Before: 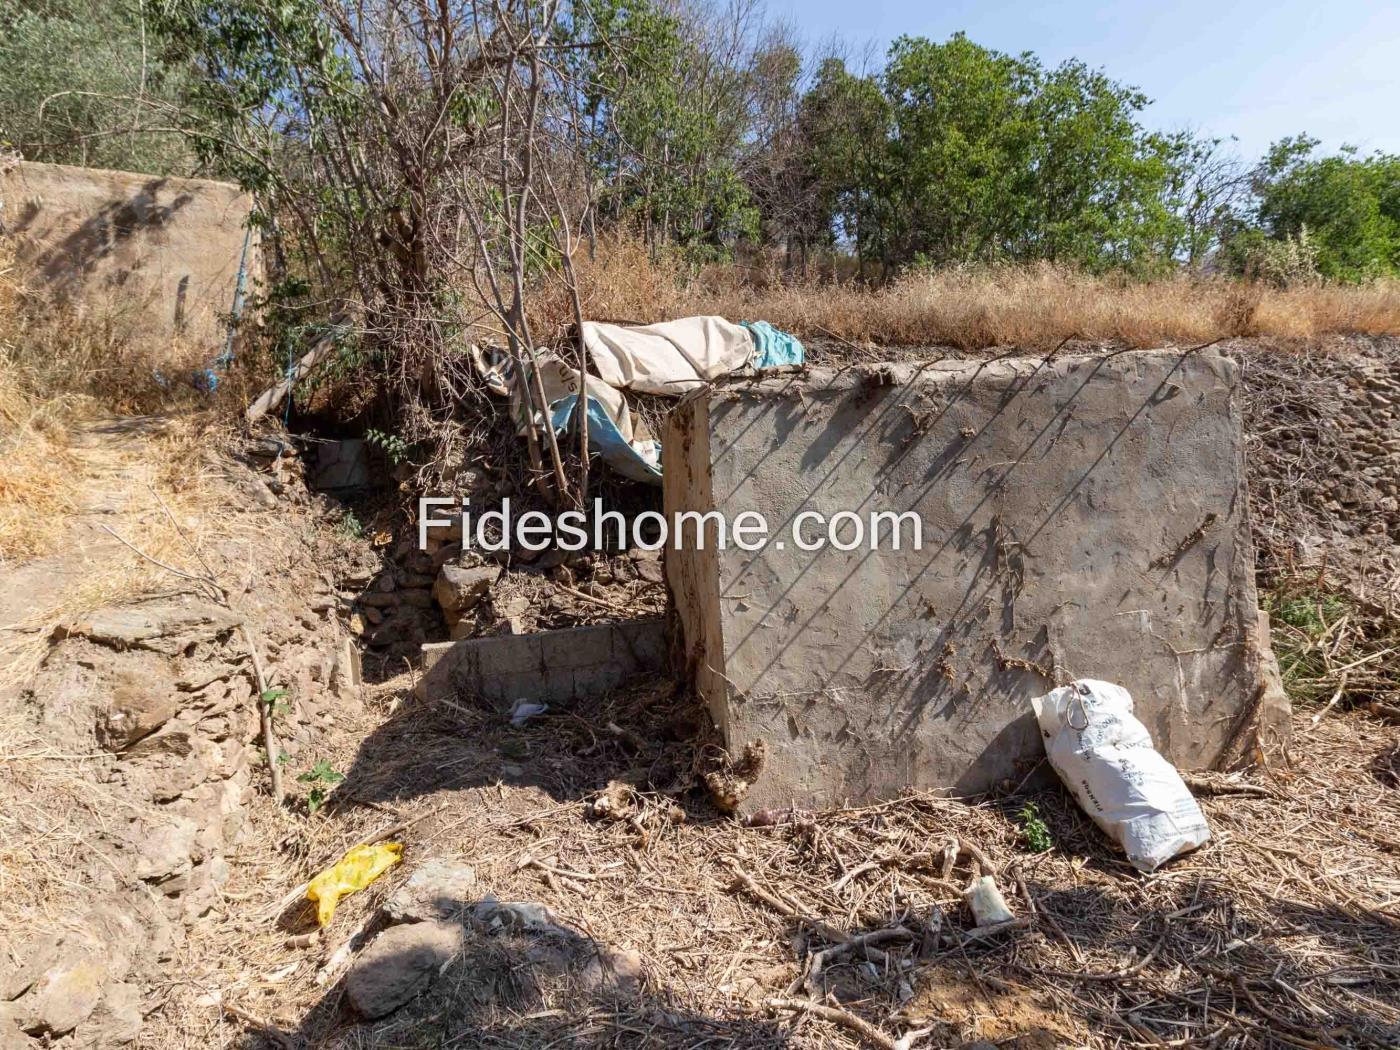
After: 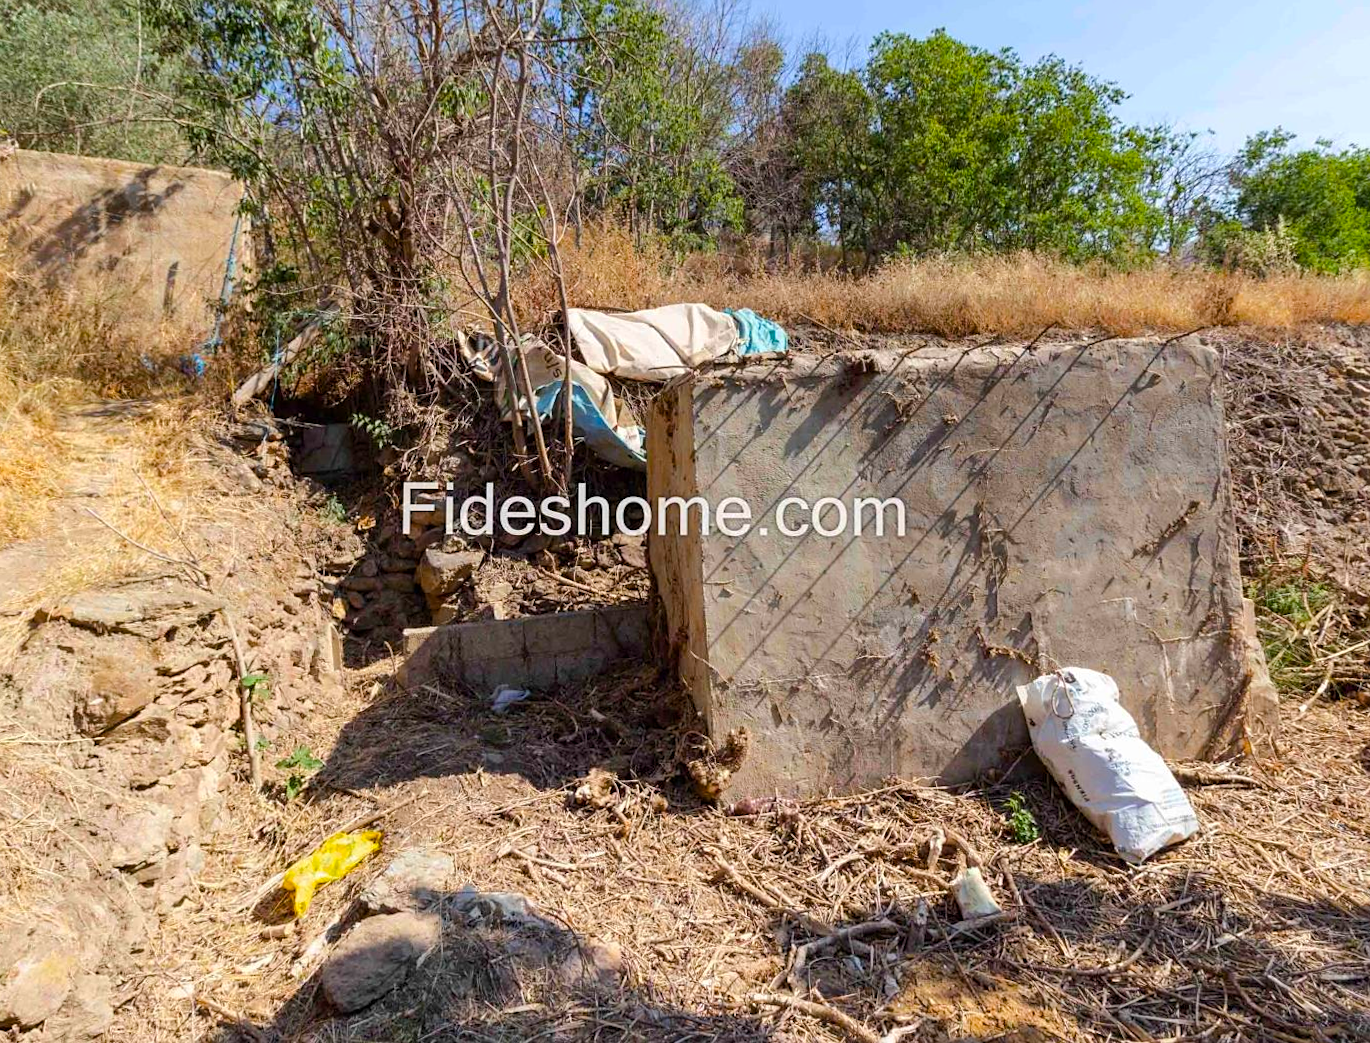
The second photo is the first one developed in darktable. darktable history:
color balance rgb: perceptual saturation grading › global saturation 25%, perceptual brilliance grading › mid-tones 10%, perceptual brilliance grading › shadows 15%, global vibrance 20%
rotate and perspective: rotation 0.226°, lens shift (vertical) -0.042, crop left 0.023, crop right 0.982, crop top 0.006, crop bottom 0.994
sharpen: amount 0.2
